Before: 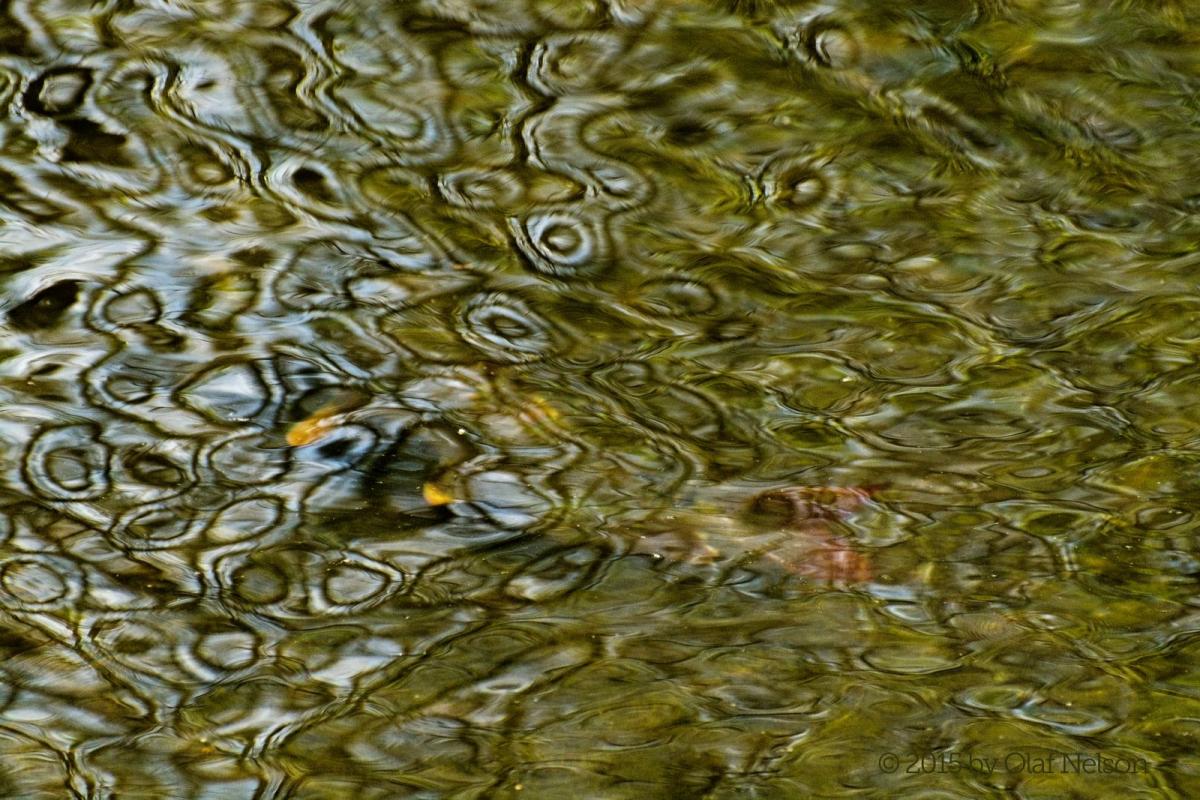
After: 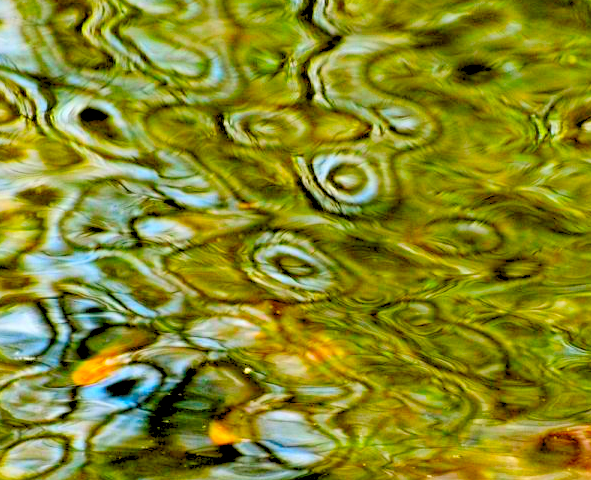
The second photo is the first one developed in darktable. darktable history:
color correction: saturation 2.15
crop: left 17.835%, top 7.675%, right 32.881%, bottom 32.213%
levels: levels [0.072, 0.414, 0.976]
